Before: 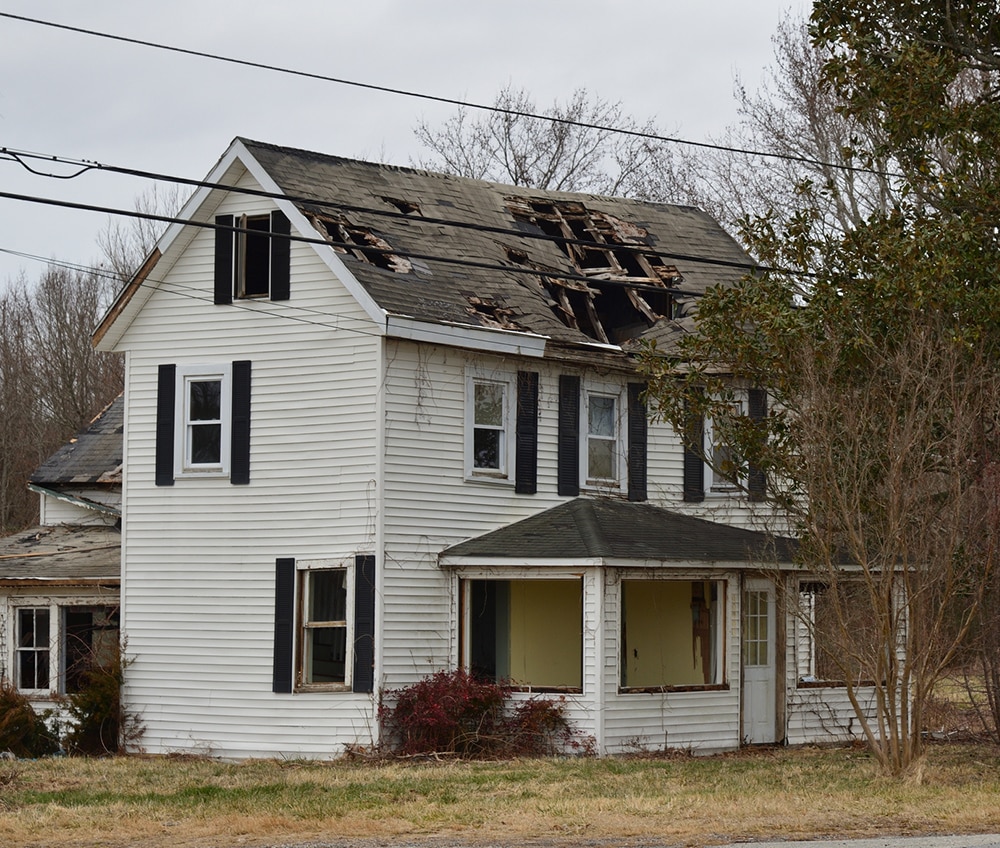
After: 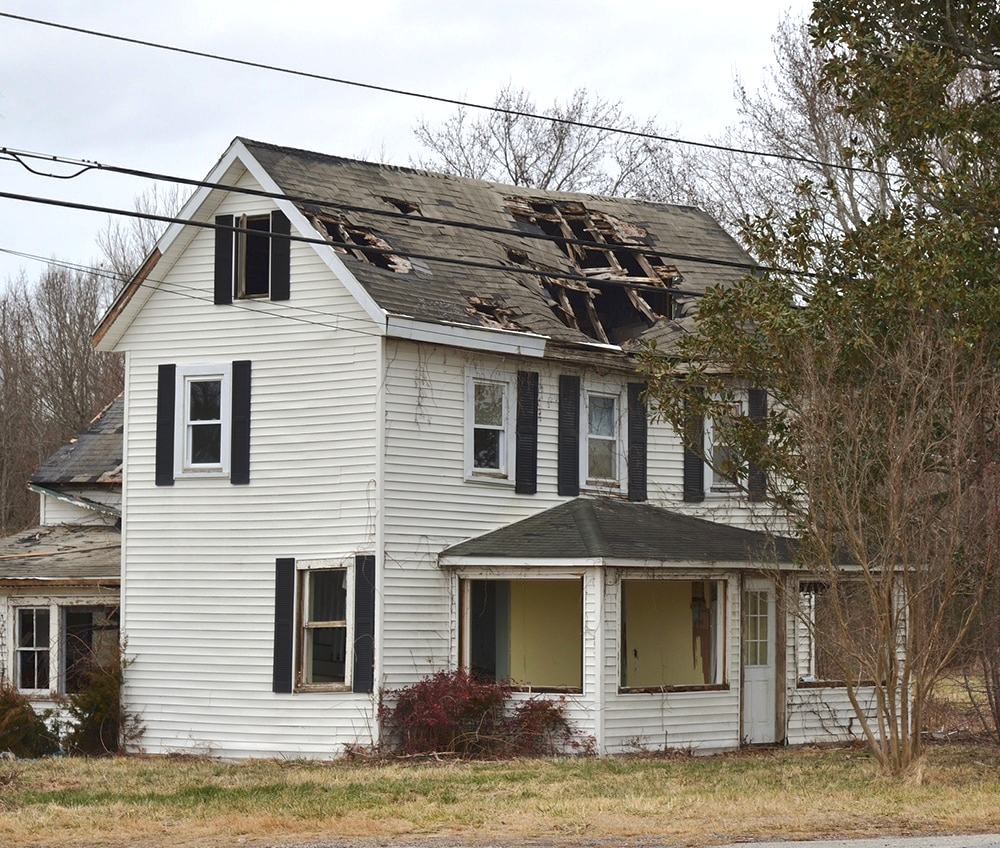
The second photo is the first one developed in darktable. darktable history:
tone curve: curves: ch0 [(0, 0) (0.003, 0.023) (0.011, 0.033) (0.025, 0.057) (0.044, 0.099) (0.069, 0.132) (0.1, 0.155) (0.136, 0.179) (0.177, 0.213) (0.224, 0.255) (0.277, 0.299) (0.335, 0.347) (0.399, 0.407) (0.468, 0.473) (0.543, 0.546) (0.623, 0.619) (0.709, 0.698) (0.801, 0.775) (0.898, 0.871) (1, 1)], preserve colors none
exposure: exposure 0.485 EV, compensate highlight preservation false
